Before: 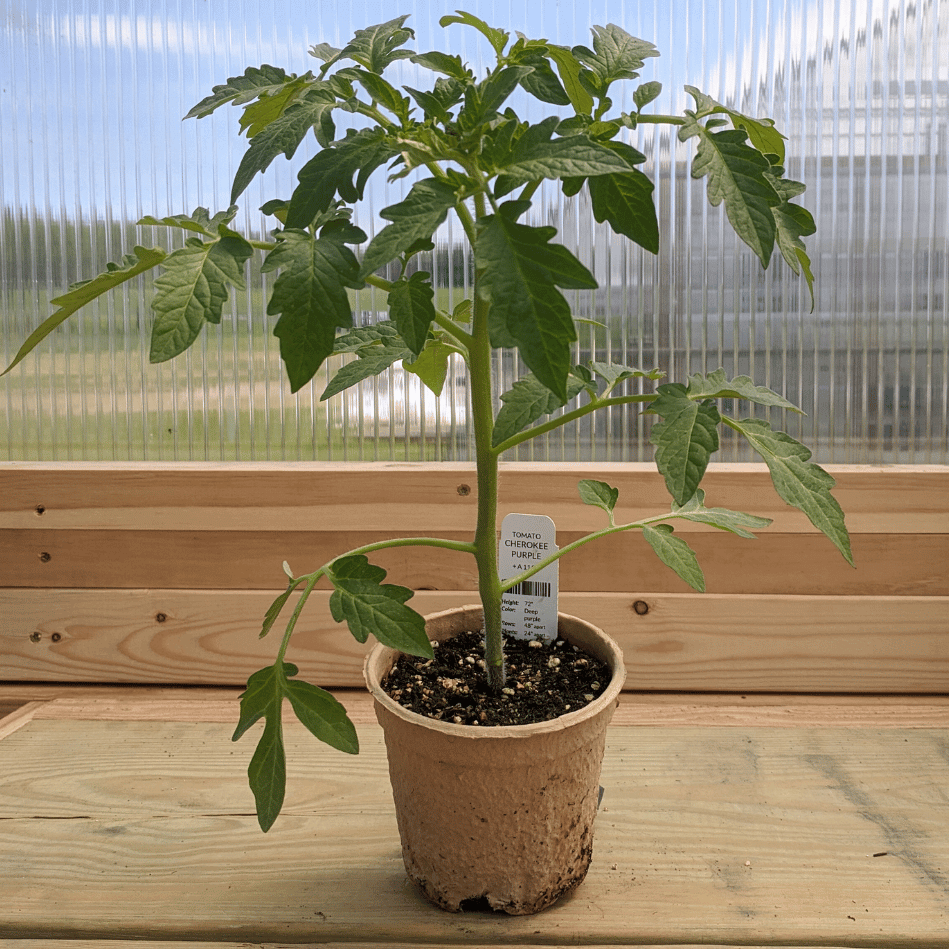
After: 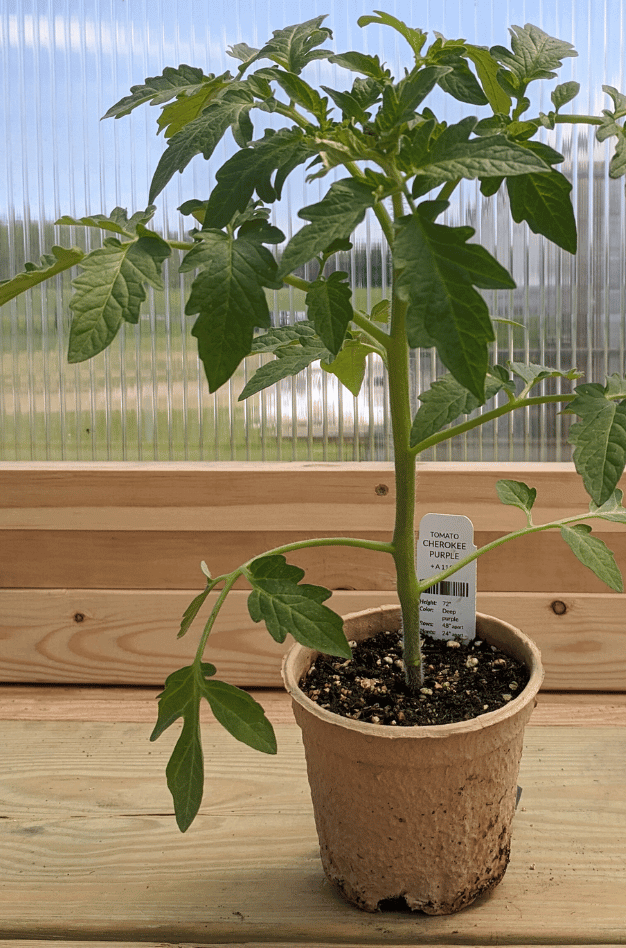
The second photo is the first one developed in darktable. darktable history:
crop and rotate: left 8.812%, right 25.192%
